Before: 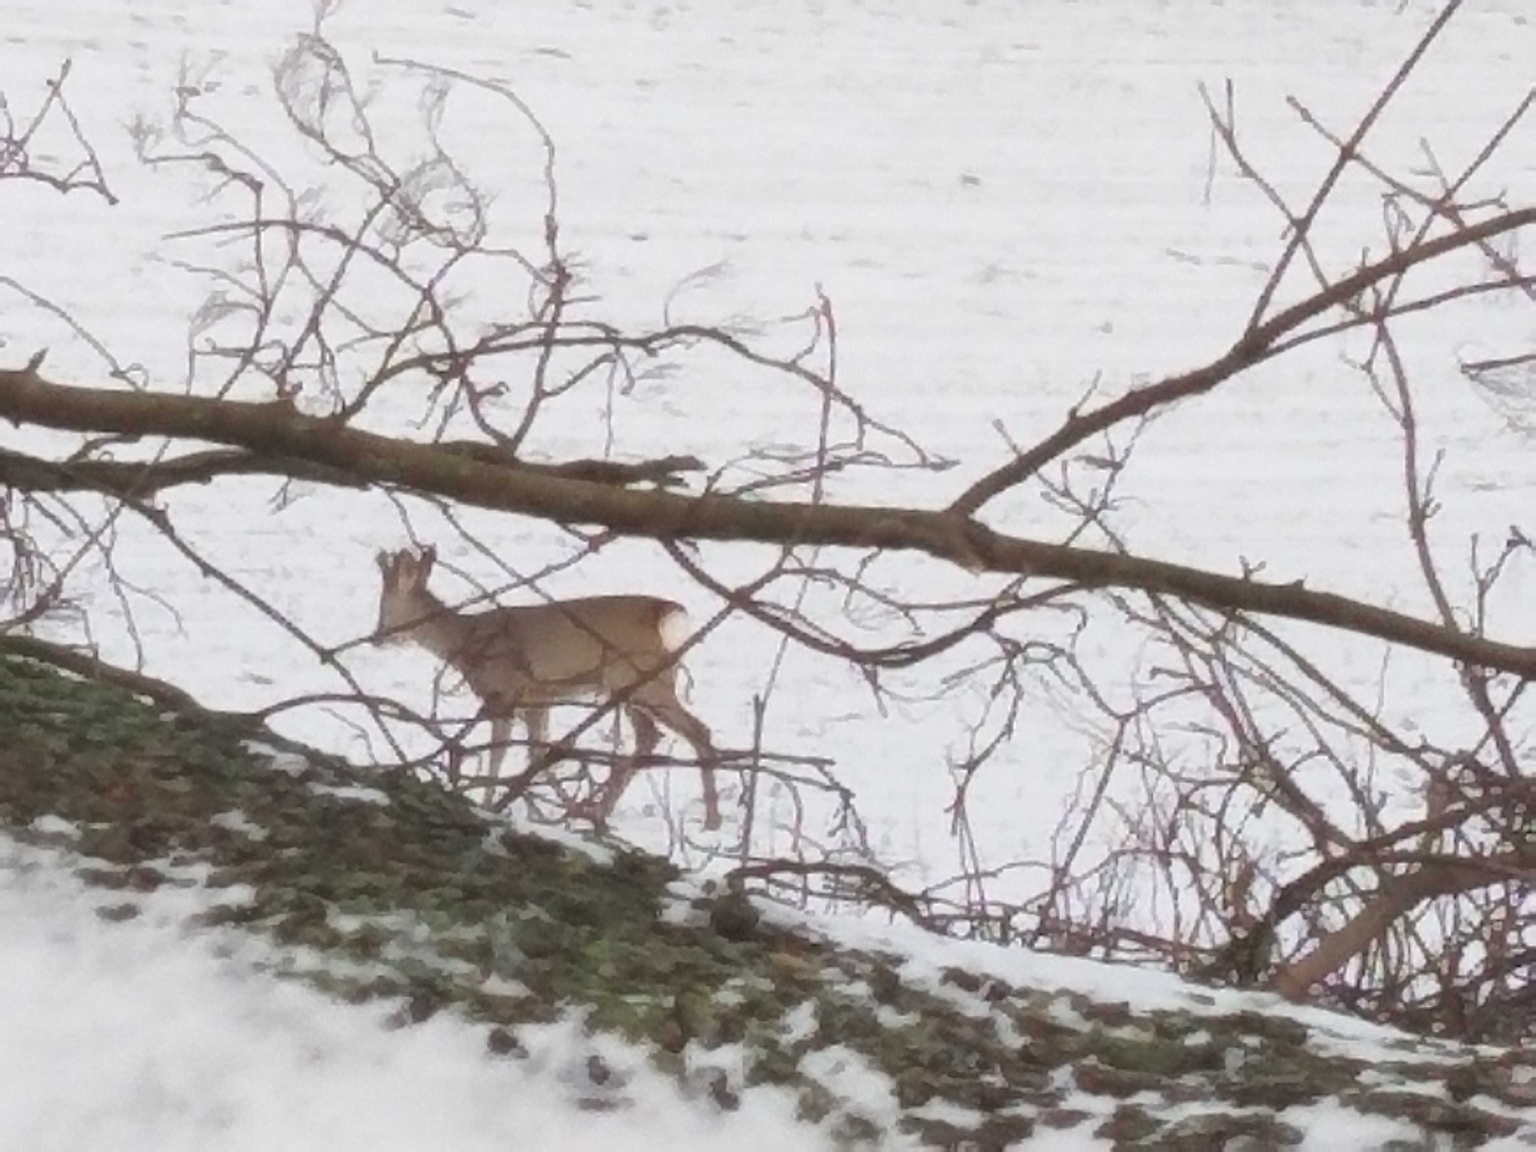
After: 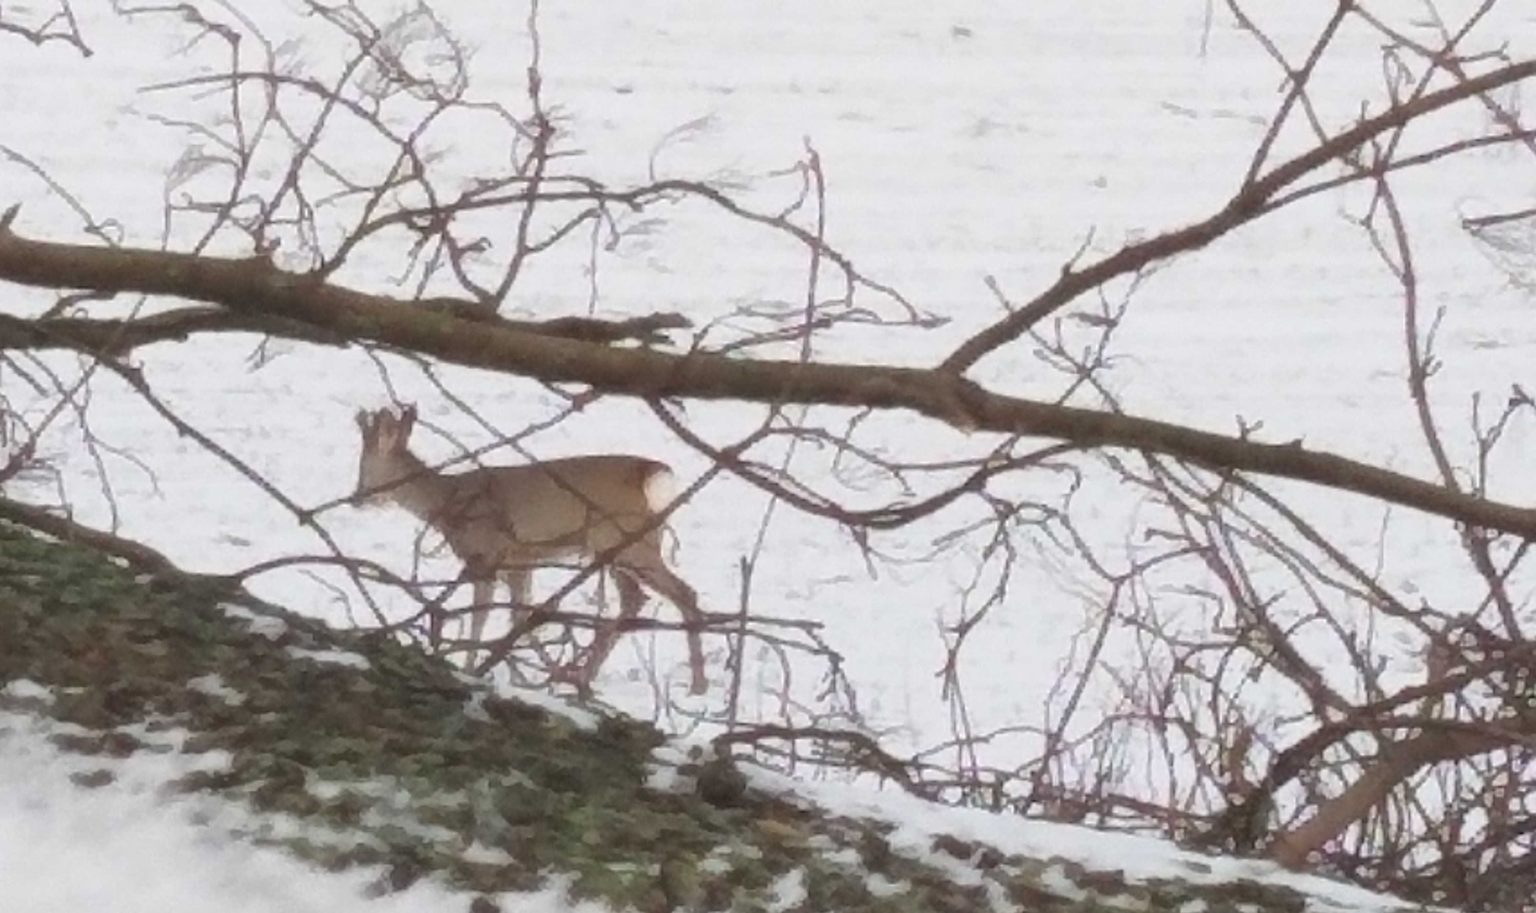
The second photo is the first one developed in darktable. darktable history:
crop and rotate: left 1.811%, top 12.976%, right 0.136%, bottom 9.248%
